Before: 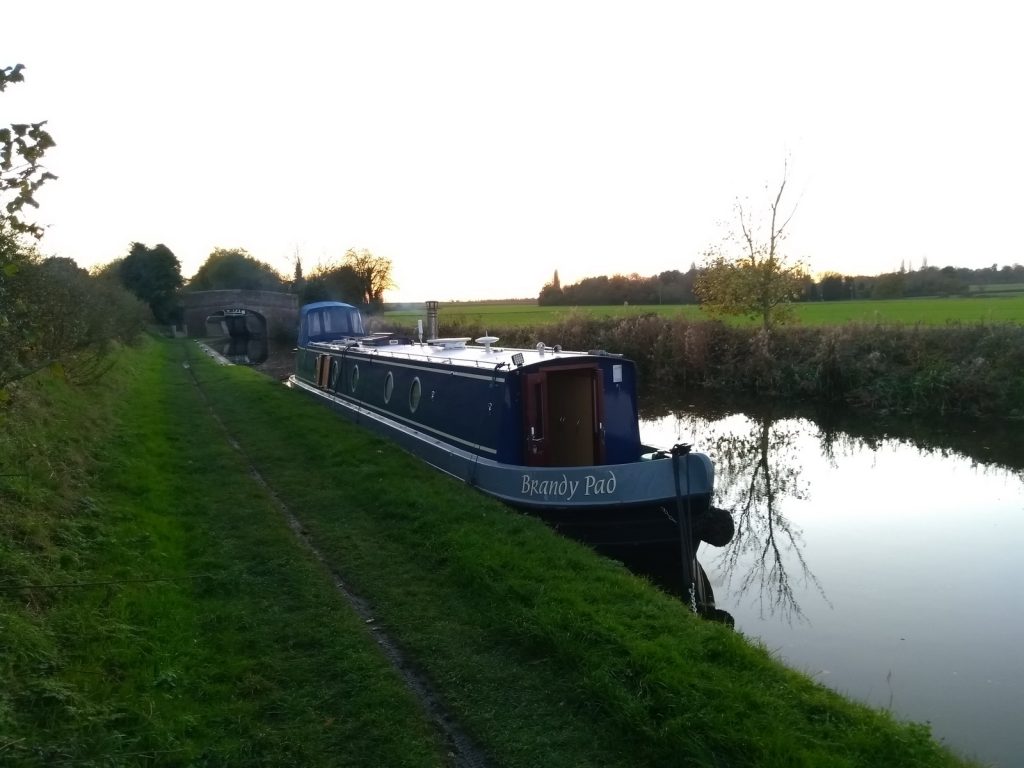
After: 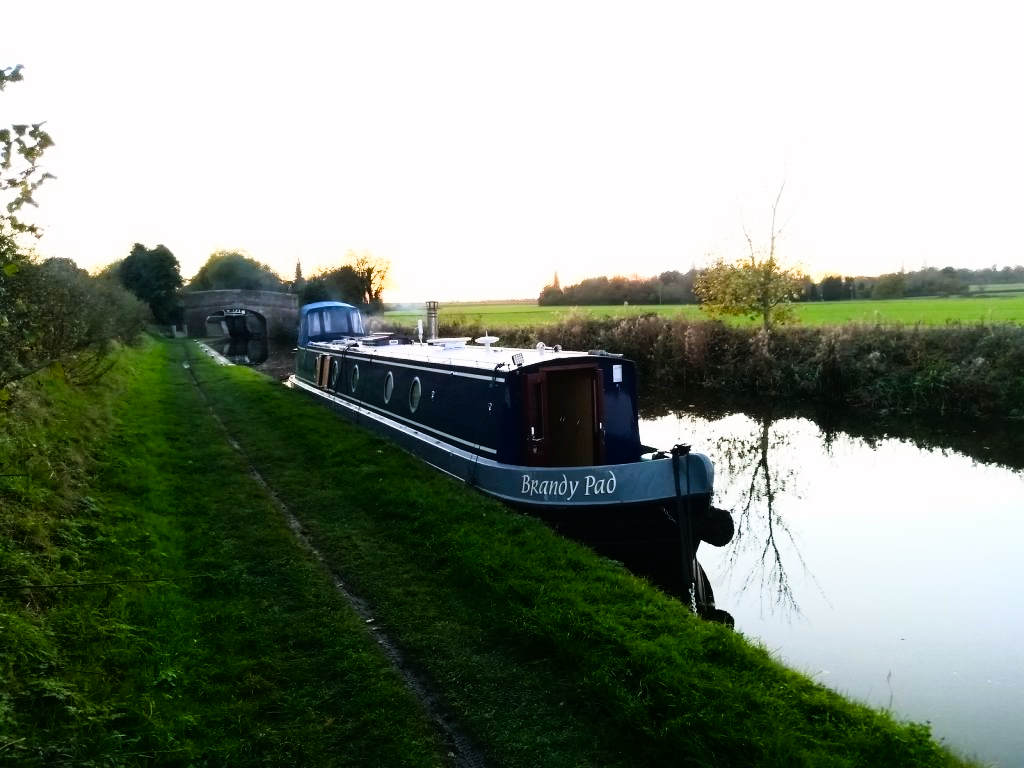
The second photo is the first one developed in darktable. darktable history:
rgb curve: curves: ch0 [(0, 0) (0.21, 0.15) (0.24, 0.21) (0.5, 0.75) (0.75, 0.96) (0.89, 0.99) (1, 1)]; ch1 [(0, 0.02) (0.21, 0.13) (0.25, 0.2) (0.5, 0.67) (0.75, 0.9) (0.89, 0.97) (1, 1)]; ch2 [(0, 0.02) (0.21, 0.13) (0.25, 0.2) (0.5, 0.67) (0.75, 0.9) (0.89, 0.97) (1, 1)], compensate middle gray true
color balance rgb: shadows lift › chroma 1%, shadows lift › hue 113°, highlights gain › chroma 0.2%, highlights gain › hue 333°, perceptual saturation grading › global saturation 20%, perceptual saturation grading › highlights -50%, perceptual saturation grading › shadows 25%, contrast -10%
